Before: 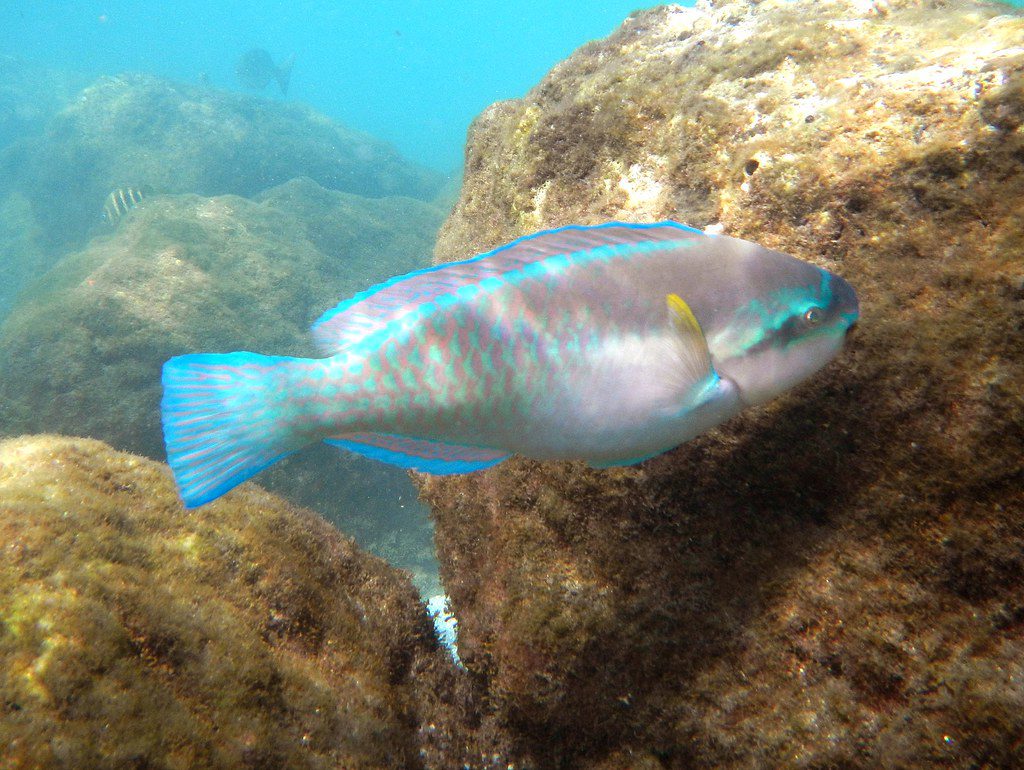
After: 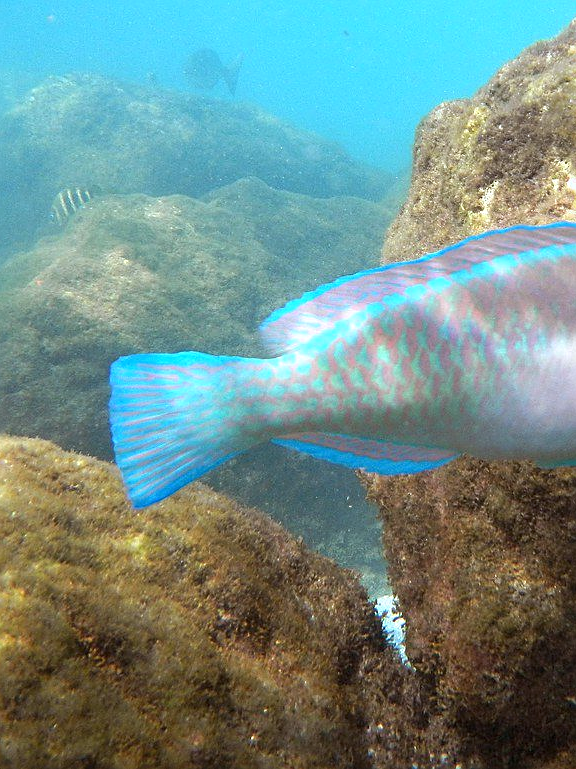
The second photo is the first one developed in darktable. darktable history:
white balance: red 0.983, blue 1.036
sharpen: on, module defaults
crop: left 5.114%, right 38.589%
